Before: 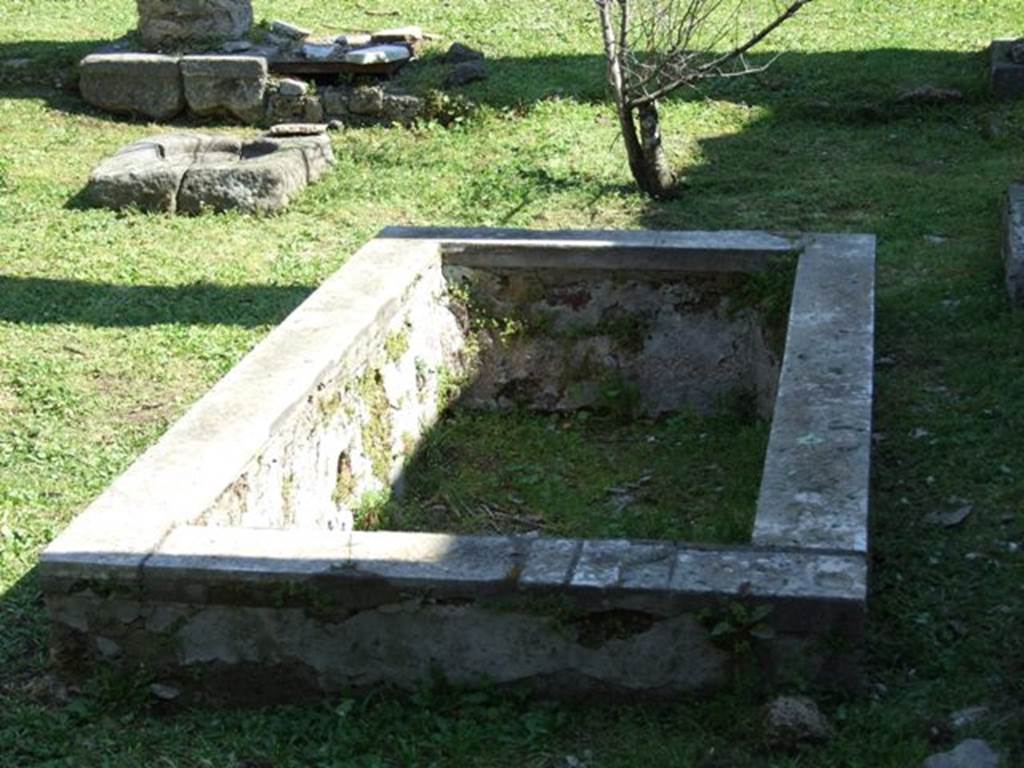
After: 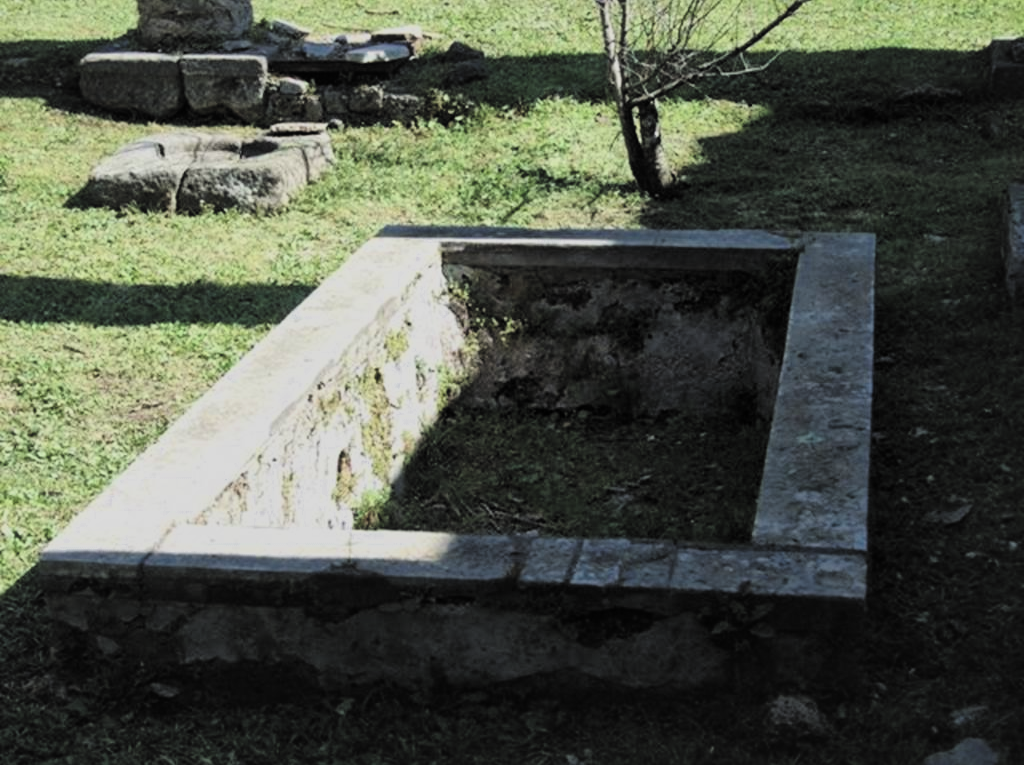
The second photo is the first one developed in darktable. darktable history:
exposure: black level correction -0.037, exposure -0.496 EV, compensate exposure bias true, compensate highlight preservation false
local contrast: mode bilateral grid, contrast 19, coarseness 49, detail 133%, midtone range 0.2
crop: top 0.139%, bottom 0.124%
filmic rgb: black relative exposure -5.02 EV, white relative exposure 3.98 EV, threshold 5.95 EV, hardness 2.88, contrast 1.412, highlights saturation mix -19.48%, color science v6 (2022), enable highlight reconstruction true
color zones: curves: ch0 [(0, 0.497) (0.143, 0.5) (0.286, 0.5) (0.429, 0.483) (0.571, 0.116) (0.714, -0.006) (0.857, 0.28) (1, 0.497)]
